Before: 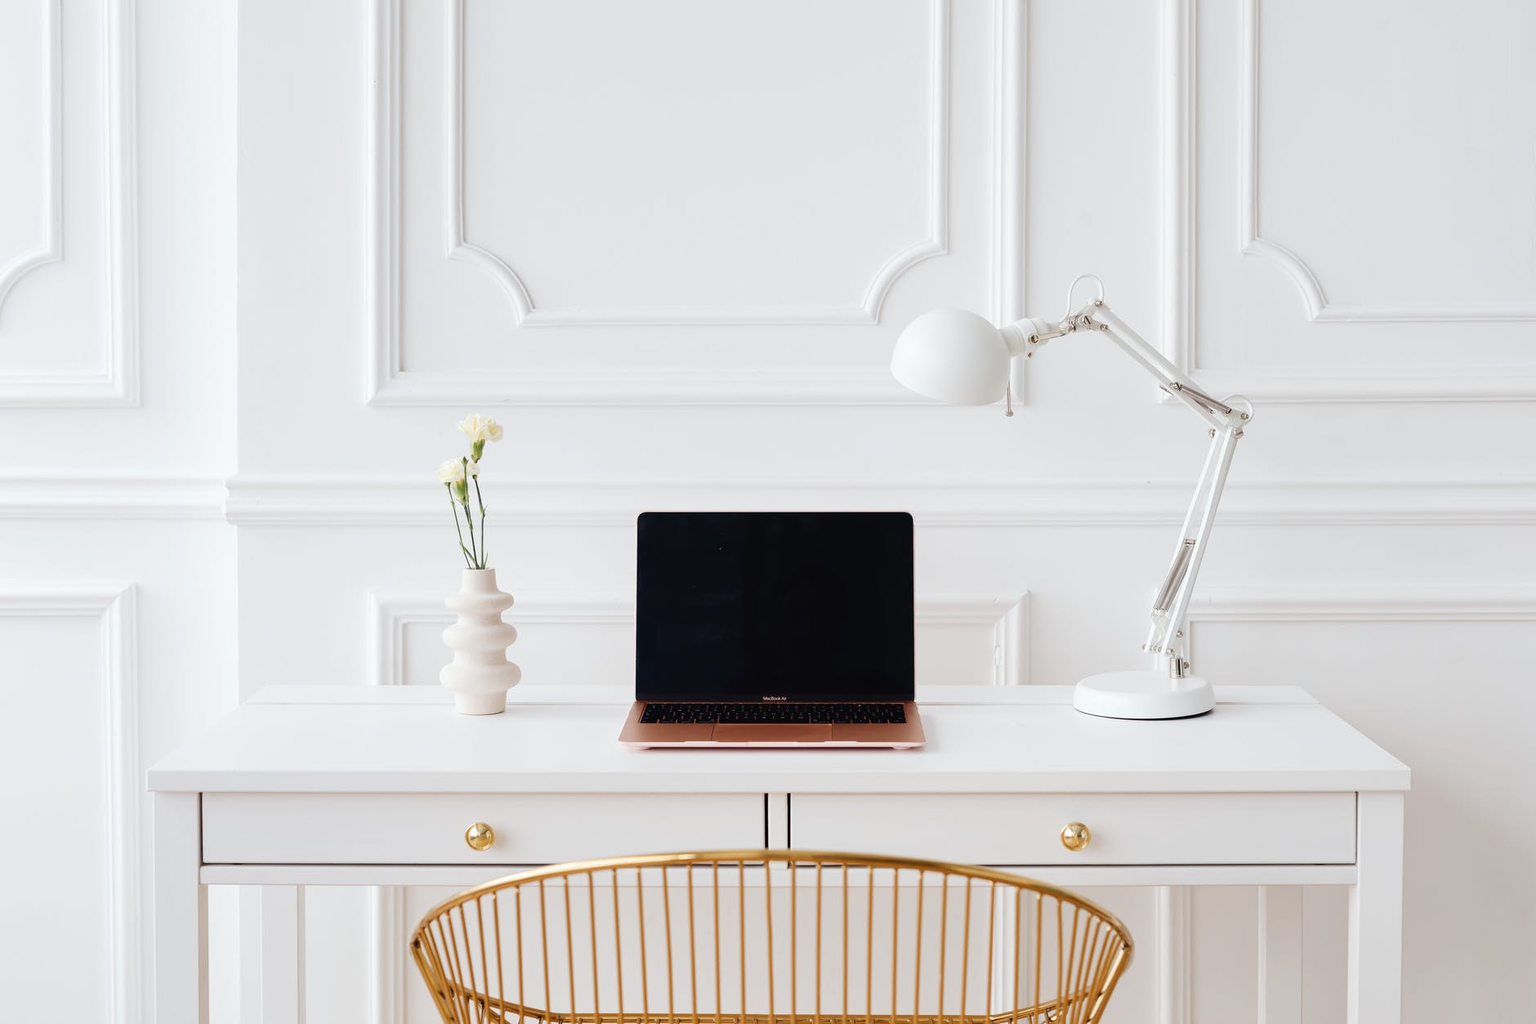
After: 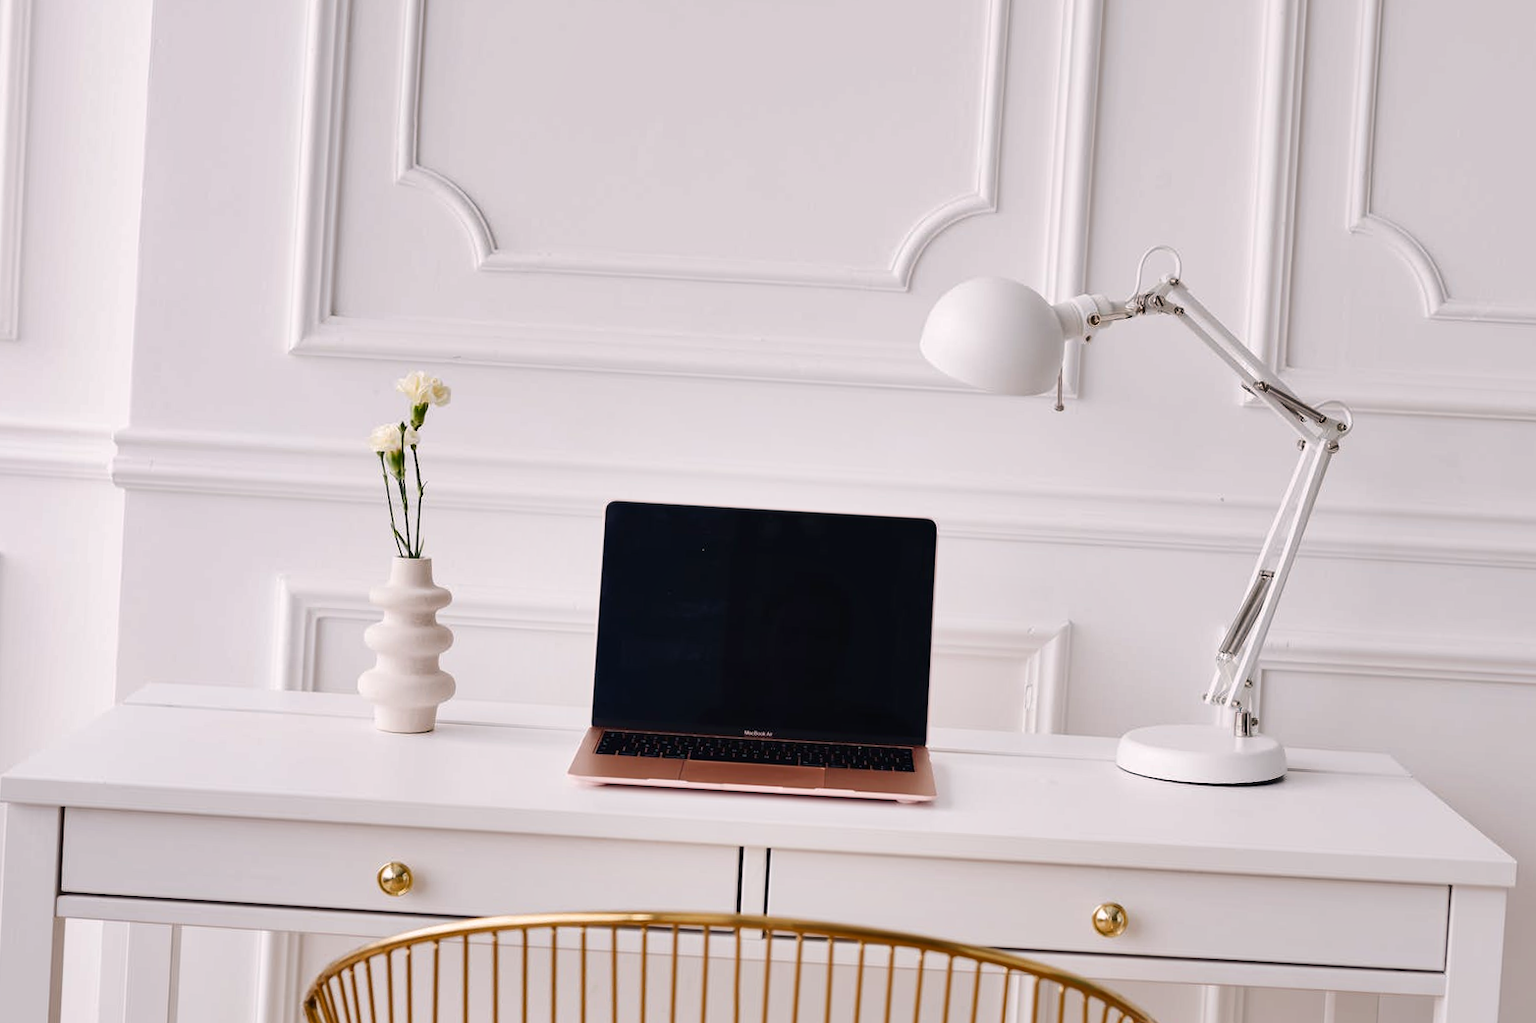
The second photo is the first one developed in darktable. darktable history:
crop and rotate: angle -3.27°, left 5.211%, top 5.211%, right 4.607%, bottom 4.607%
color balance rgb: shadows lift › chroma 1.41%, shadows lift › hue 260°, power › chroma 0.5%, power › hue 260°, highlights gain › chroma 1%, highlights gain › hue 27°, saturation formula JzAzBz (2021)
shadows and highlights: low approximation 0.01, soften with gaussian
